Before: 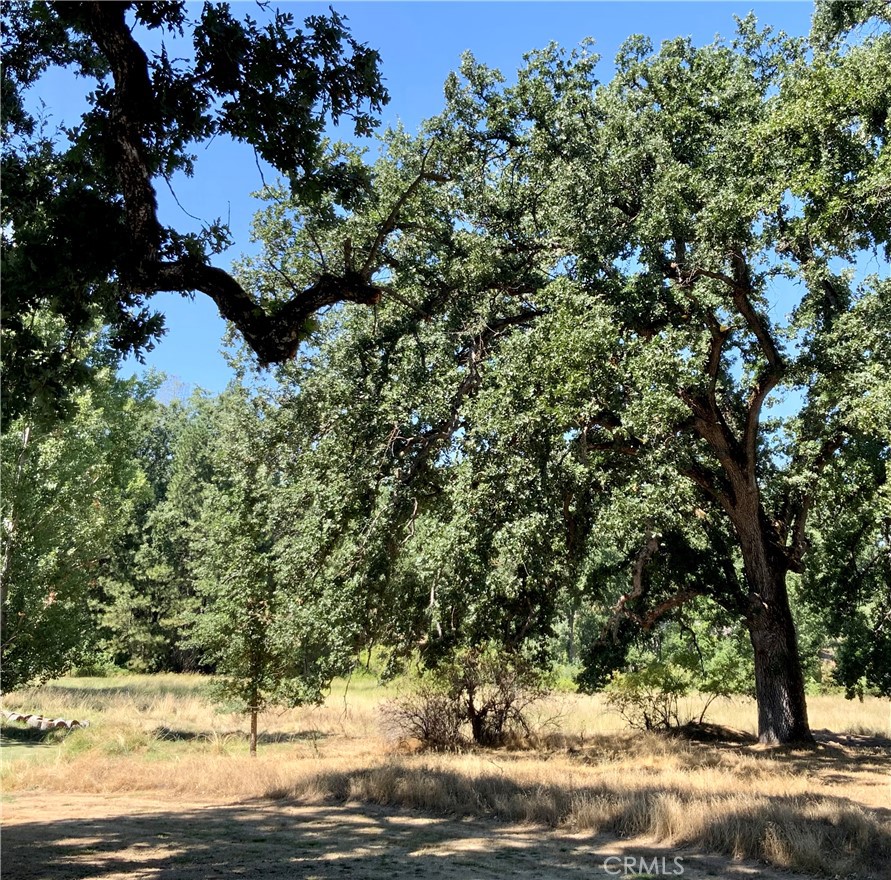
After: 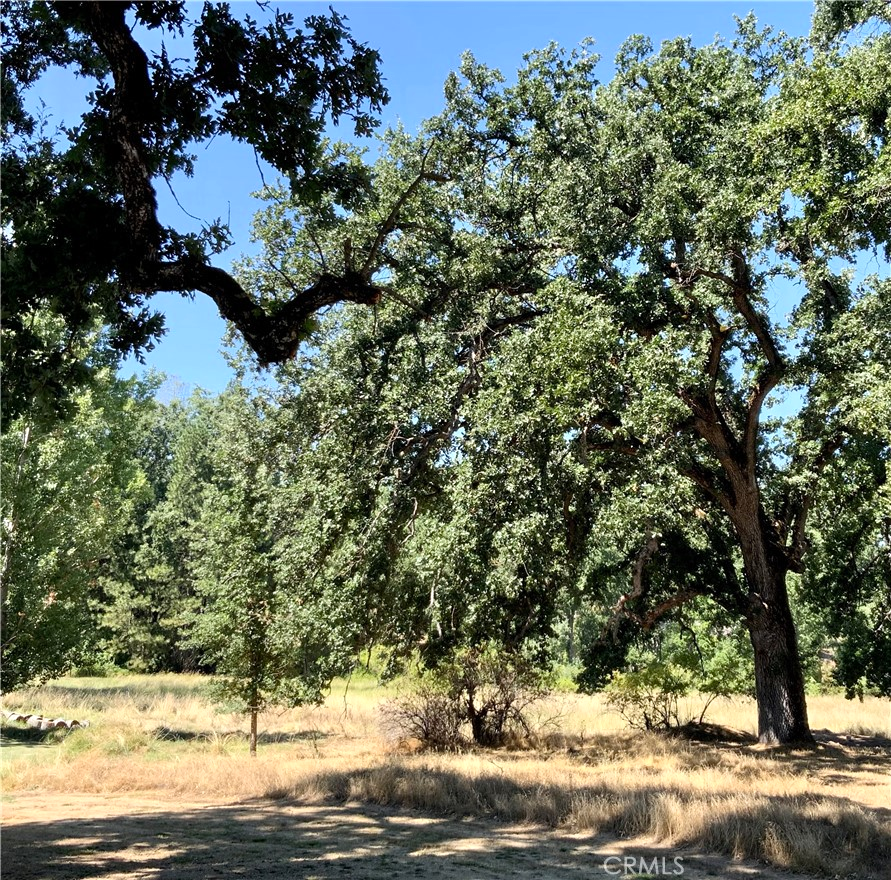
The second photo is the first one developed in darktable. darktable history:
shadows and highlights: shadows -13.31, white point adjustment 4.03, highlights 27.26
color balance rgb: perceptual saturation grading › global saturation 19.491%, global vibrance -24.864%
